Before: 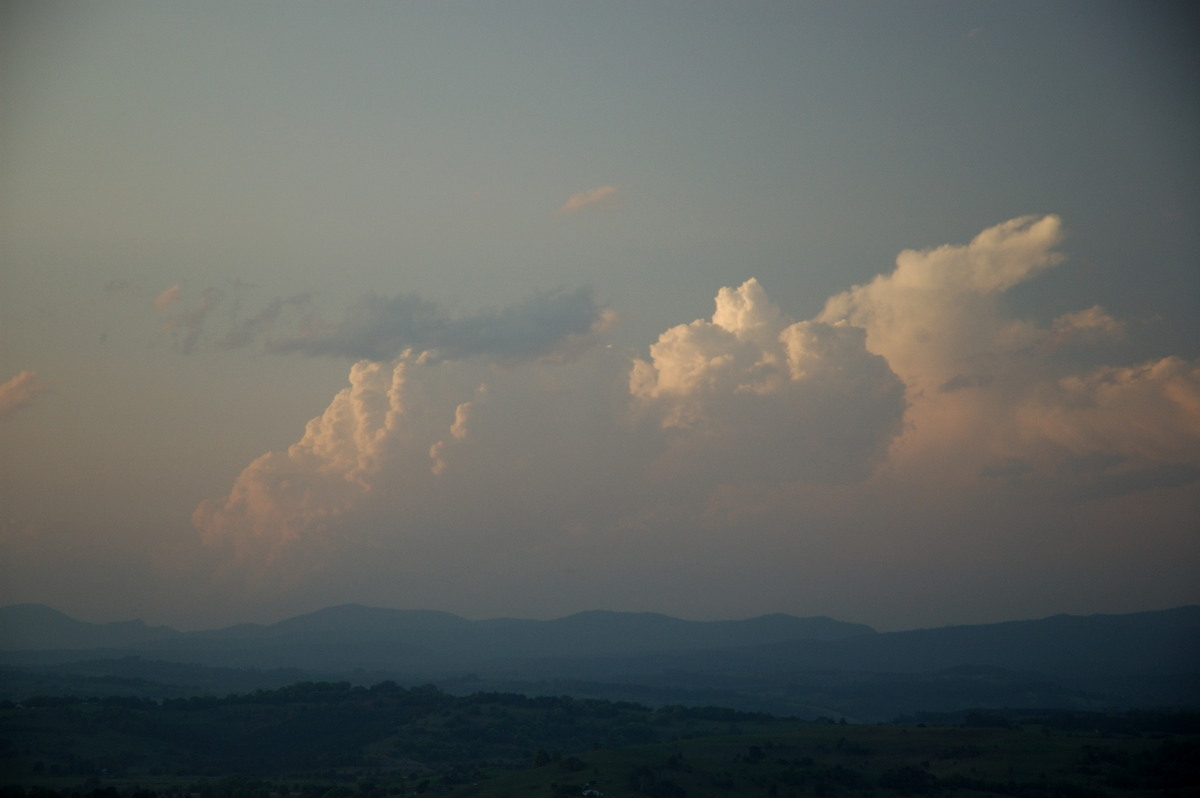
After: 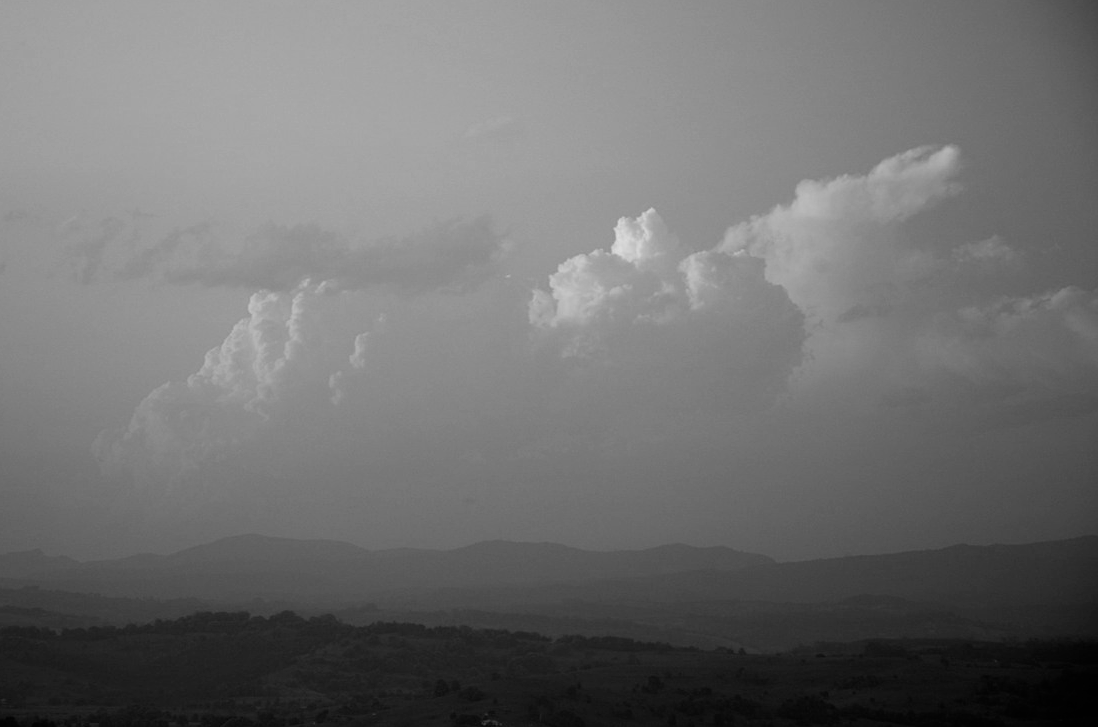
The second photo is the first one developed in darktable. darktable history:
crop and rotate: left 8.49%, top 8.83%
exposure: black level correction 0, exposure 0.499 EV, compensate highlight preservation false
color calibration: output gray [0.246, 0.254, 0.501, 0], illuminant as shot in camera, x 0.358, y 0.373, temperature 4628.91 K
